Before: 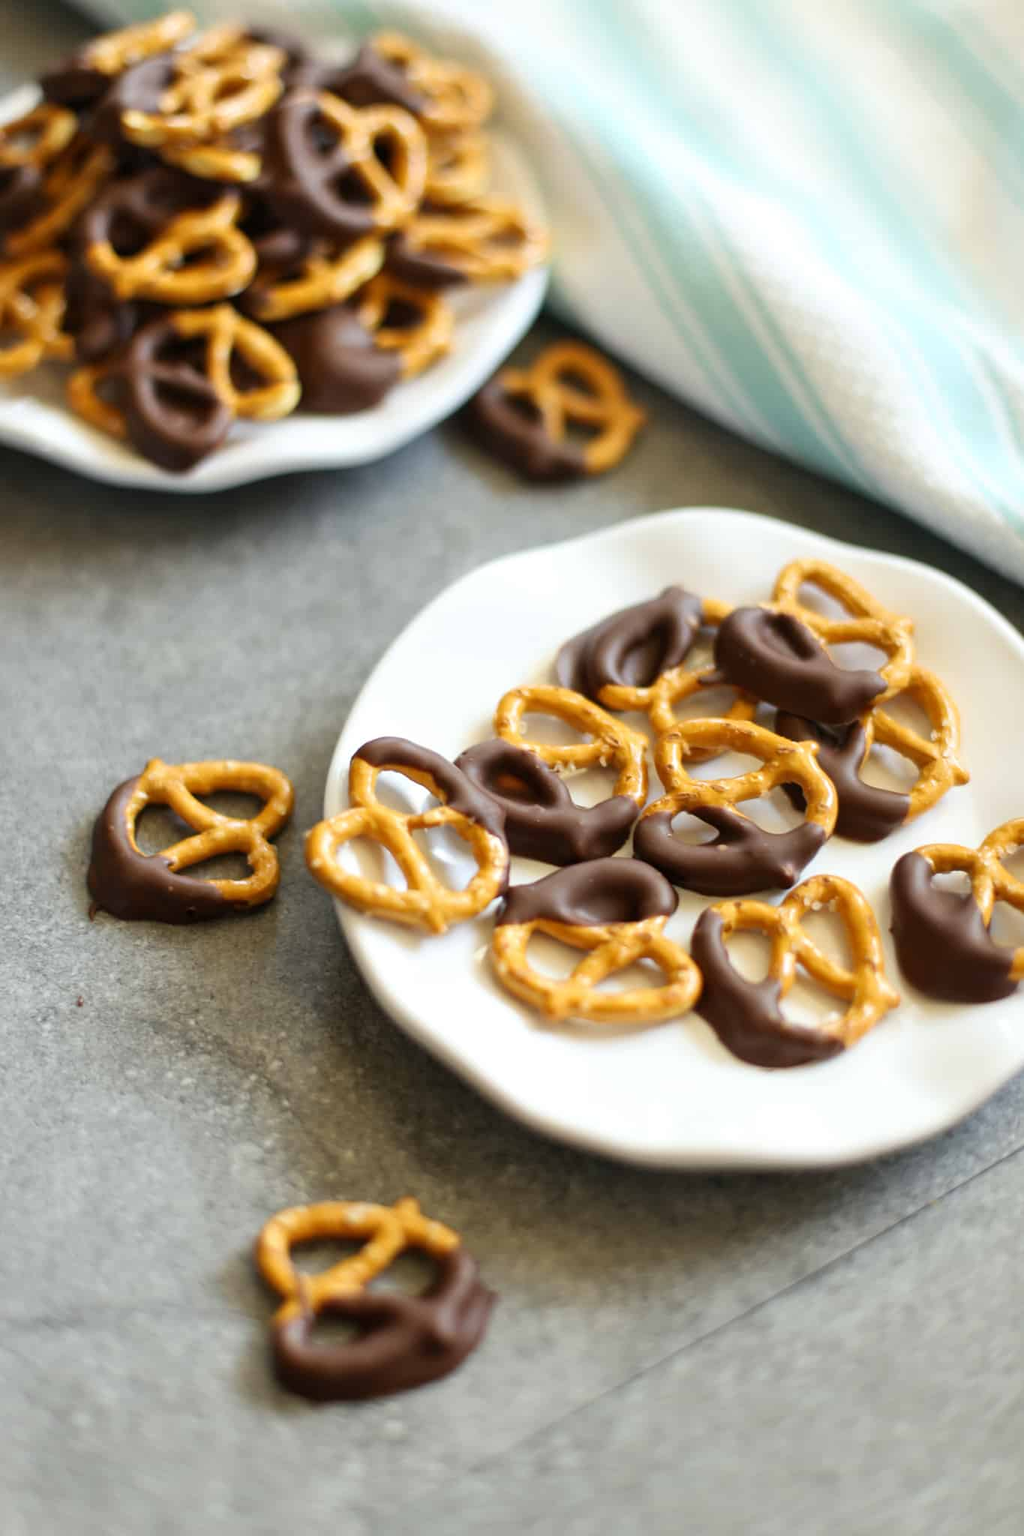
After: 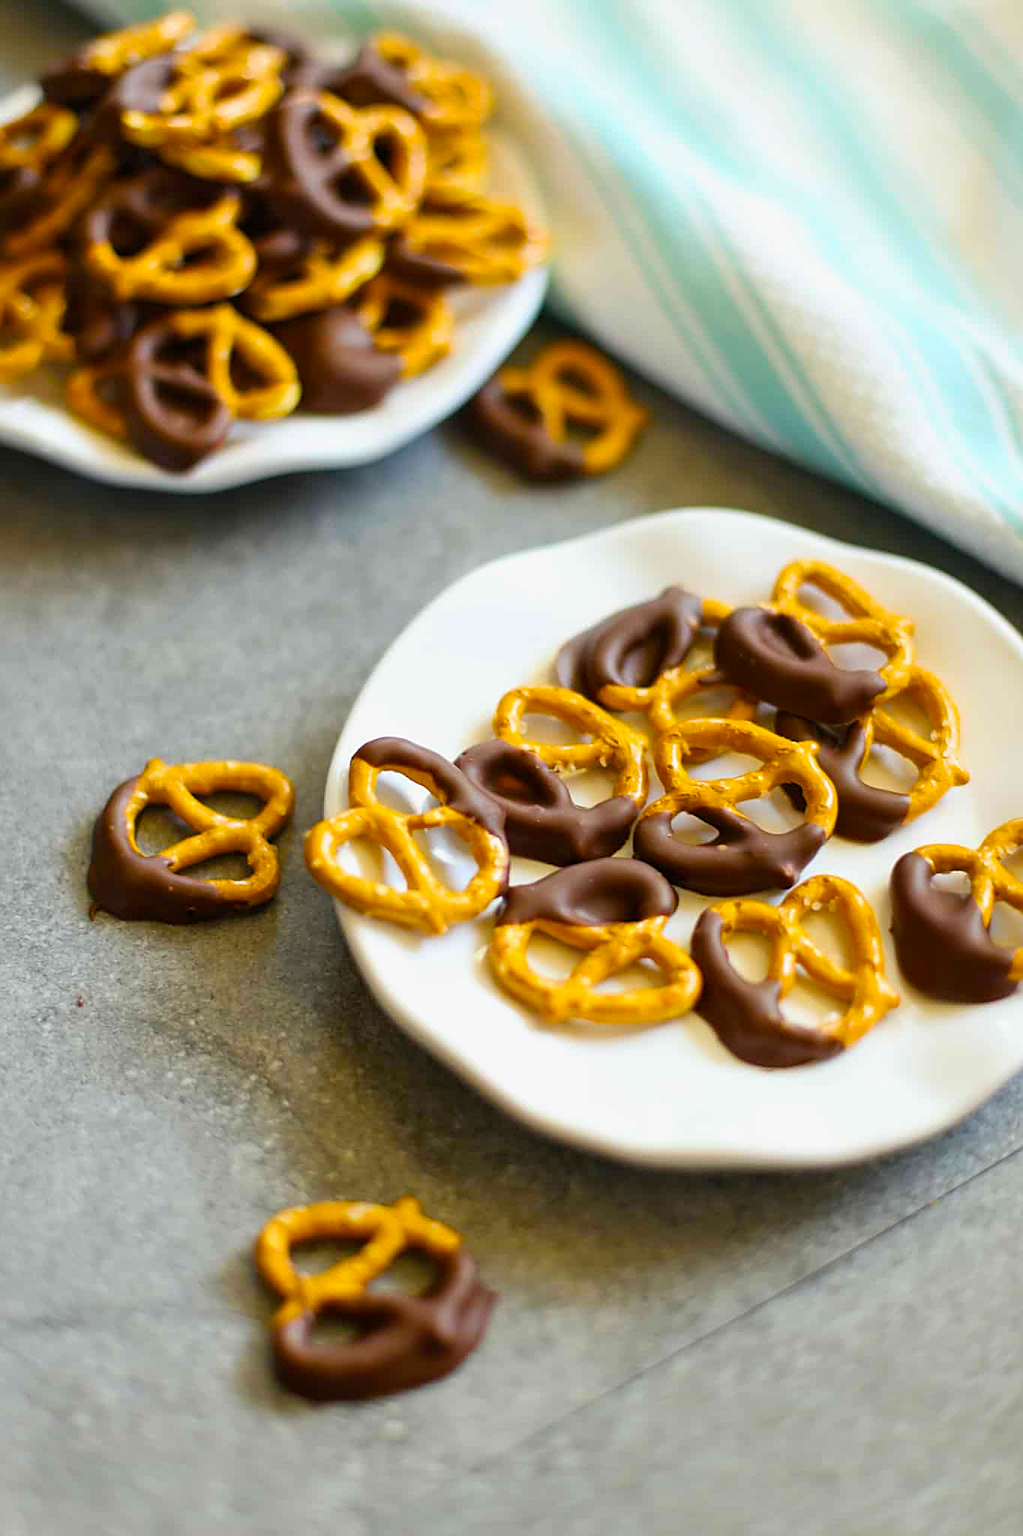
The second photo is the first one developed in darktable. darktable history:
sharpen: on, module defaults
color balance rgb: linear chroma grading › global chroma 24.35%, perceptual saturation grading › global saturation 25.918%, perceptual brilliance grading › global brilliance -1.069%, perceptual brilliance grading › highlights -1.239%, perceptual brilliance grading › mid-tones -1.428%, perceptual brilliance grading › shadows -0.503%
